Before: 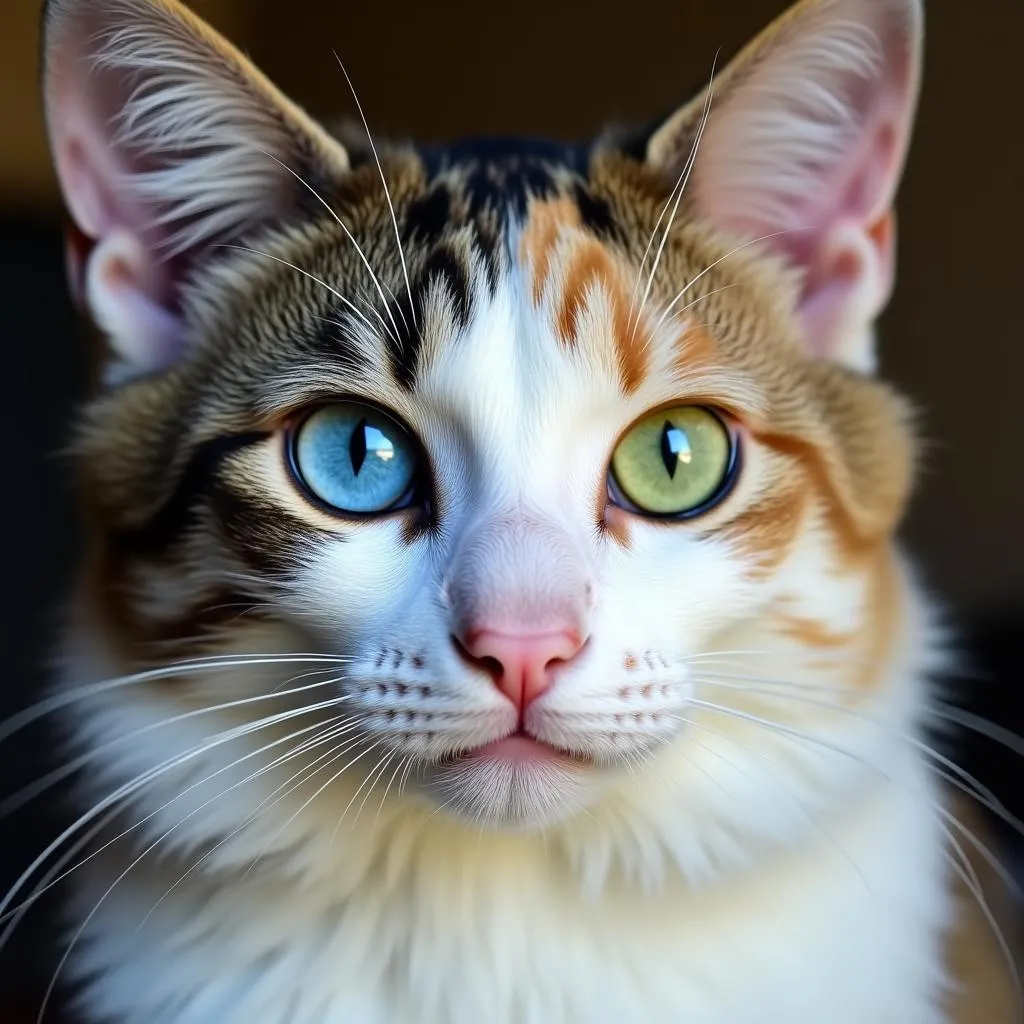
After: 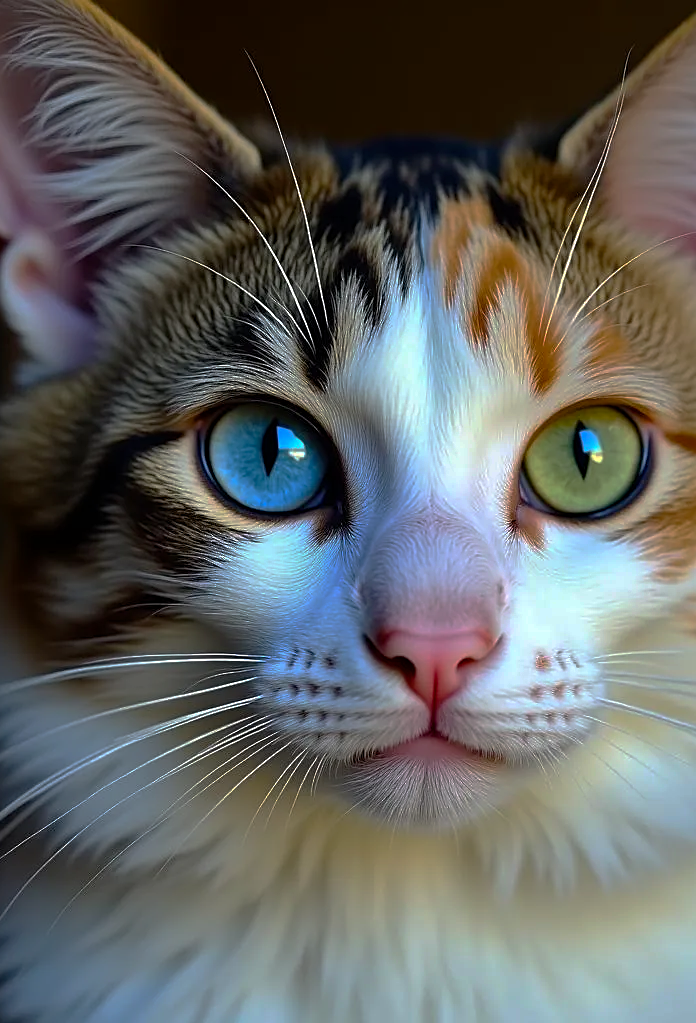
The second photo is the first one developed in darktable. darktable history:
base curve: curves: ch0 [(0, 0) (0.826, 0.587) (1, 1)], preserve colors none
crop and rotate: left 8.605%, right 23.351%
color balance rgb: perceptual saturation grading › global saturation 29.562%
sharpen: on, module defaults
